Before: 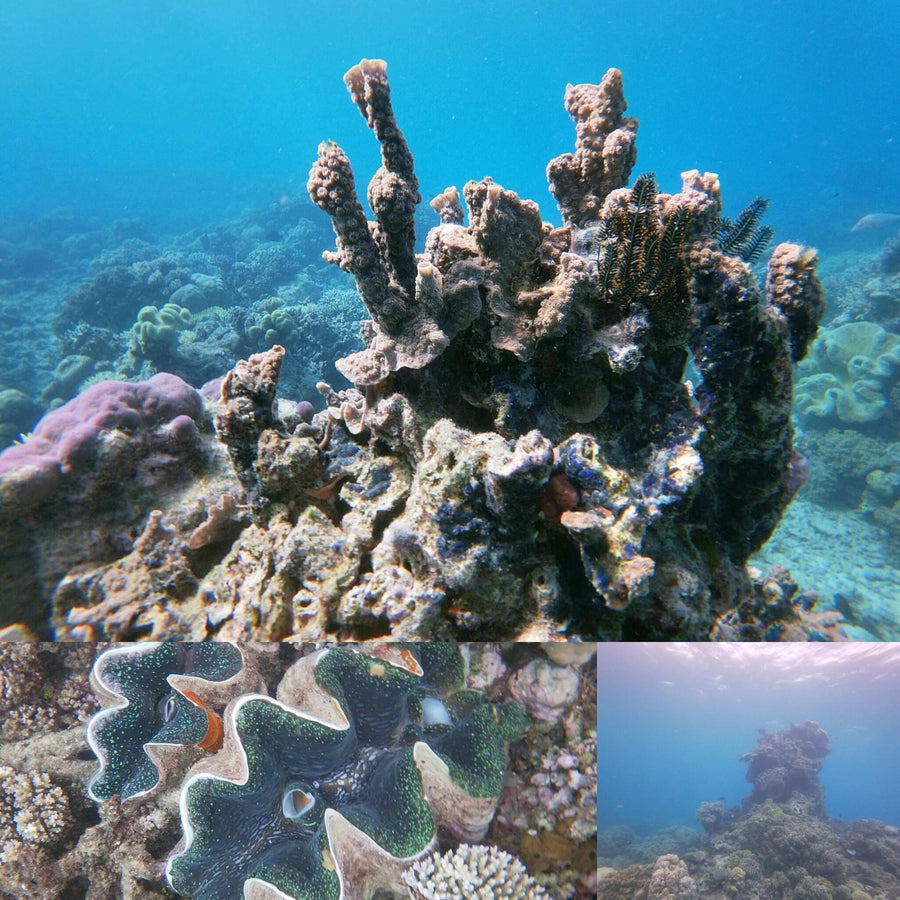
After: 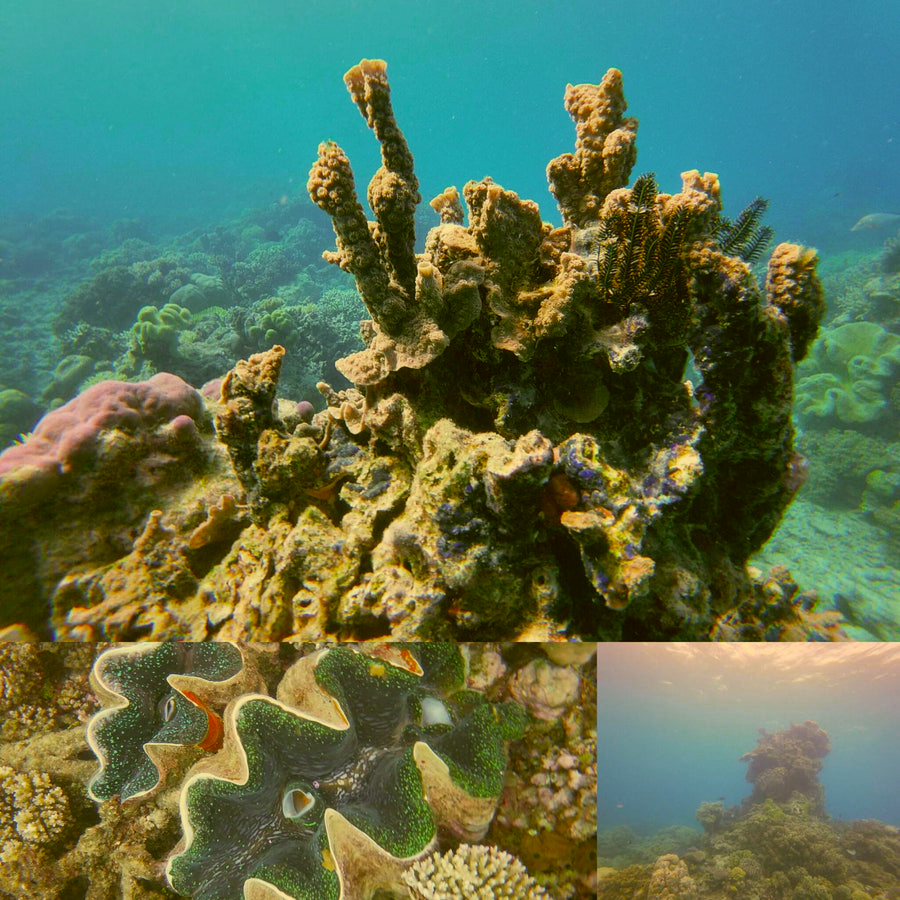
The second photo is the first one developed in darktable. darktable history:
color zones: curves: ch0 [(0, 0.425) (0.143, 0.422) (0.286, 0.42) (0.429, 0.419) (0.571, 0.419) (0.714, 0.42) (0.857, 0.422) (1, 0.425)]; ch1 [(0, 0.666) (0.143, 0.669) (0.286, 0.671) (0.429, 0.67) (0.571, 0.67) (0.714, 0.67) (0.857, 0.67) (1, 0.666)]
color correction: highlights a* 0.112, highlights b* 29.1, shadows a* -0.25, shadows b* 21.56
